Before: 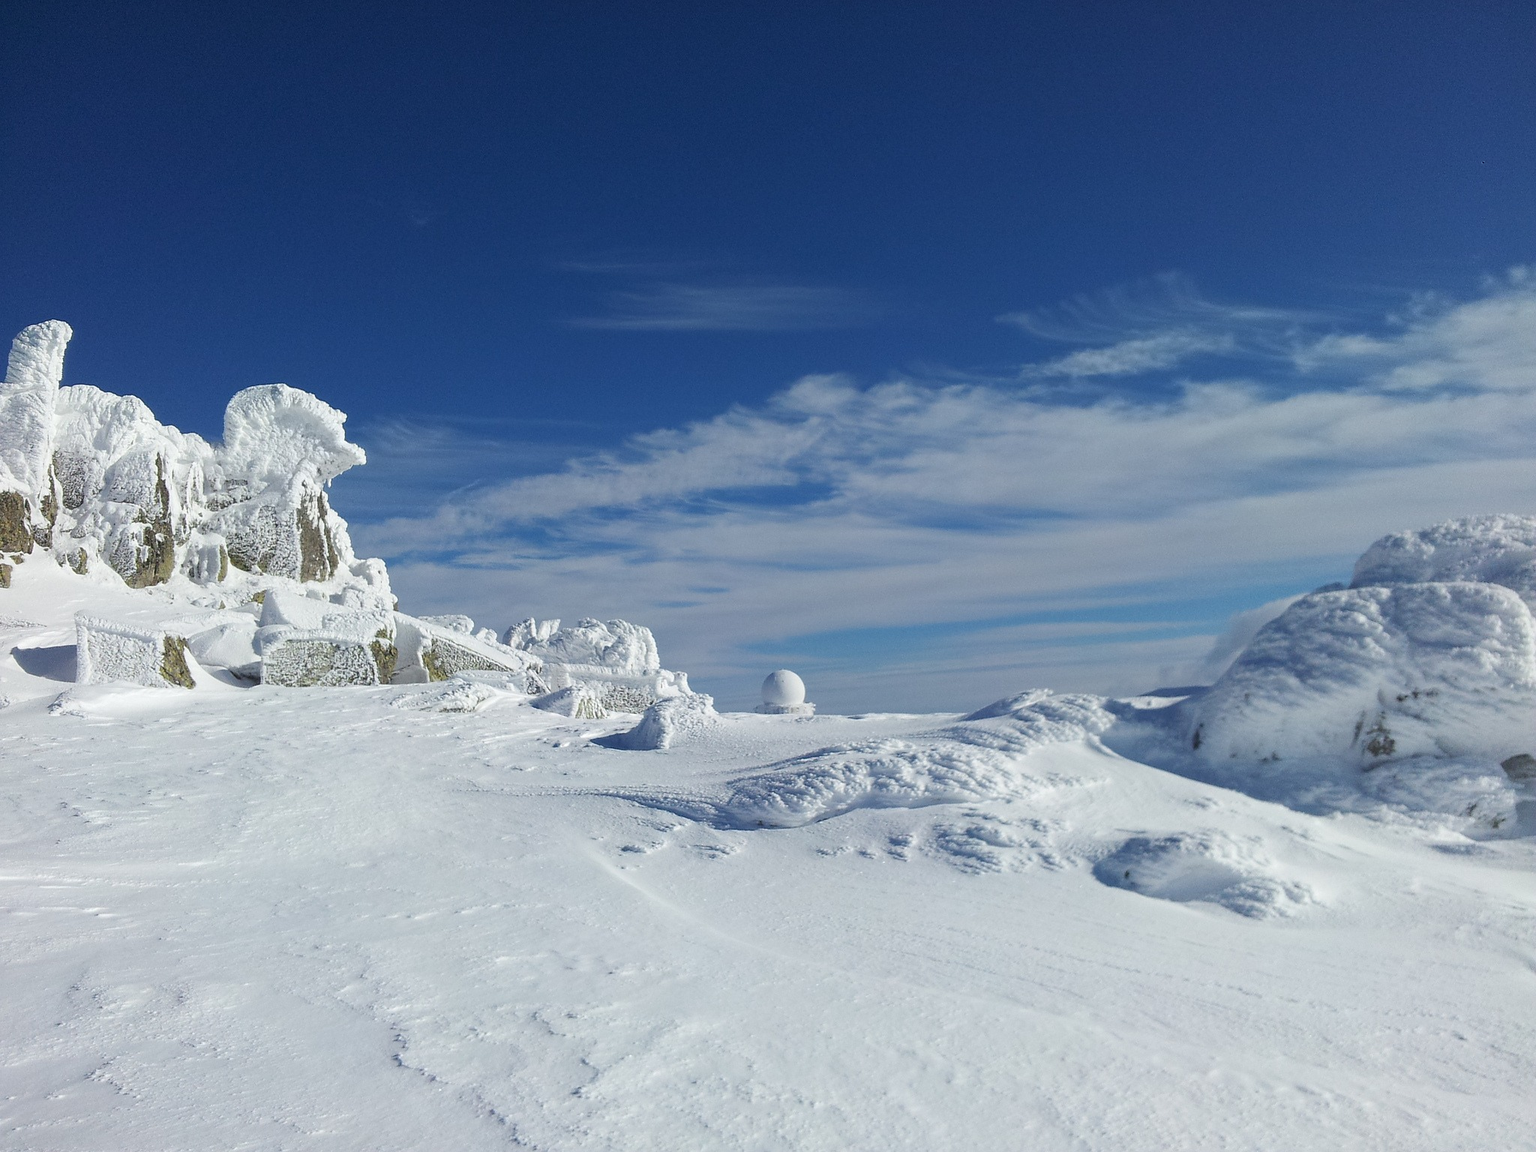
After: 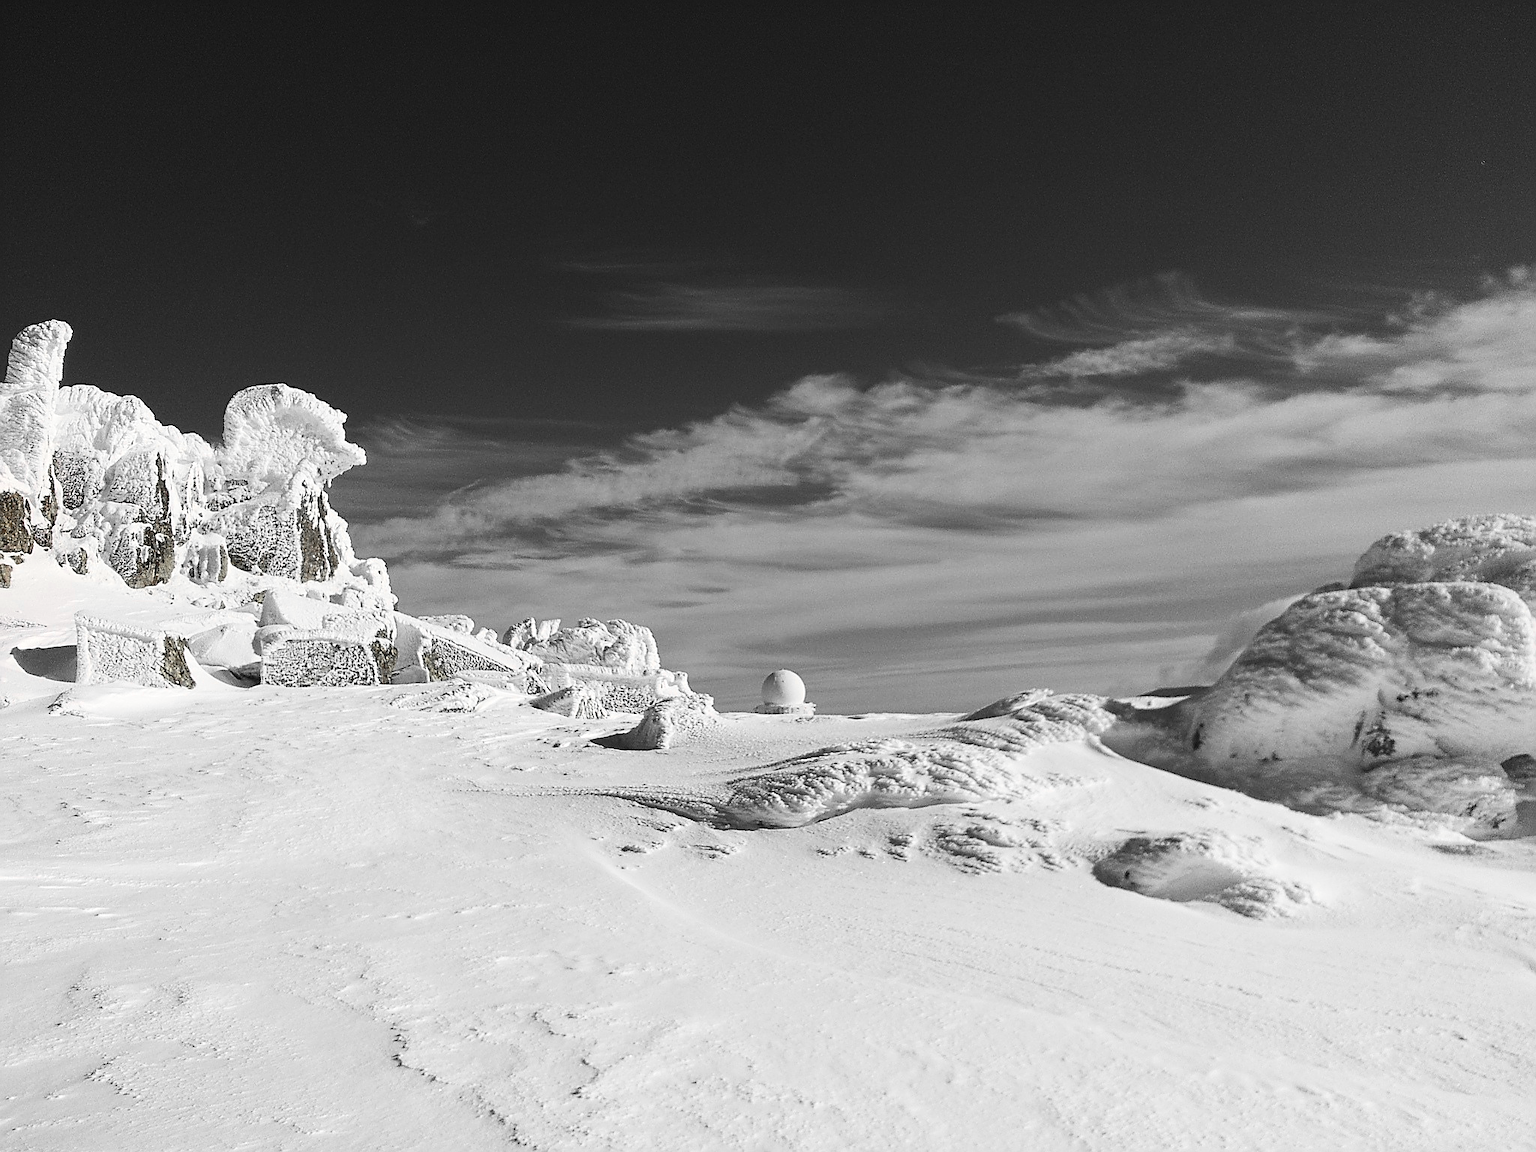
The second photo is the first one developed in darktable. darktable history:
color zones: curves: ch0 [(0, 0.447) (0.184, 0.543) (0.323, 0.476) (0.429, 0.445) (0.571, 0.443) (0.714, 0.451) (0.857, 0.452) (1, 0.447)]; ch1 [(0, 0.464) (0.176, 0.46) (0.287, 0.177) (0.429, 0.002) (0.571, 0) (0.714, 0) (0.857, 0) (1, 0.464)], mix 20%
contrast brightness saturation: contrast 0.28
sharpen: amount 0.75
color balance rgb: shadows lift › chroma 2%, shadows lift › hue 50°, power › hue 60°, highlights gain › chroma 1%, highlights gain › hue 60°, global offset › luminance 0.25%, global vibrance 30%
